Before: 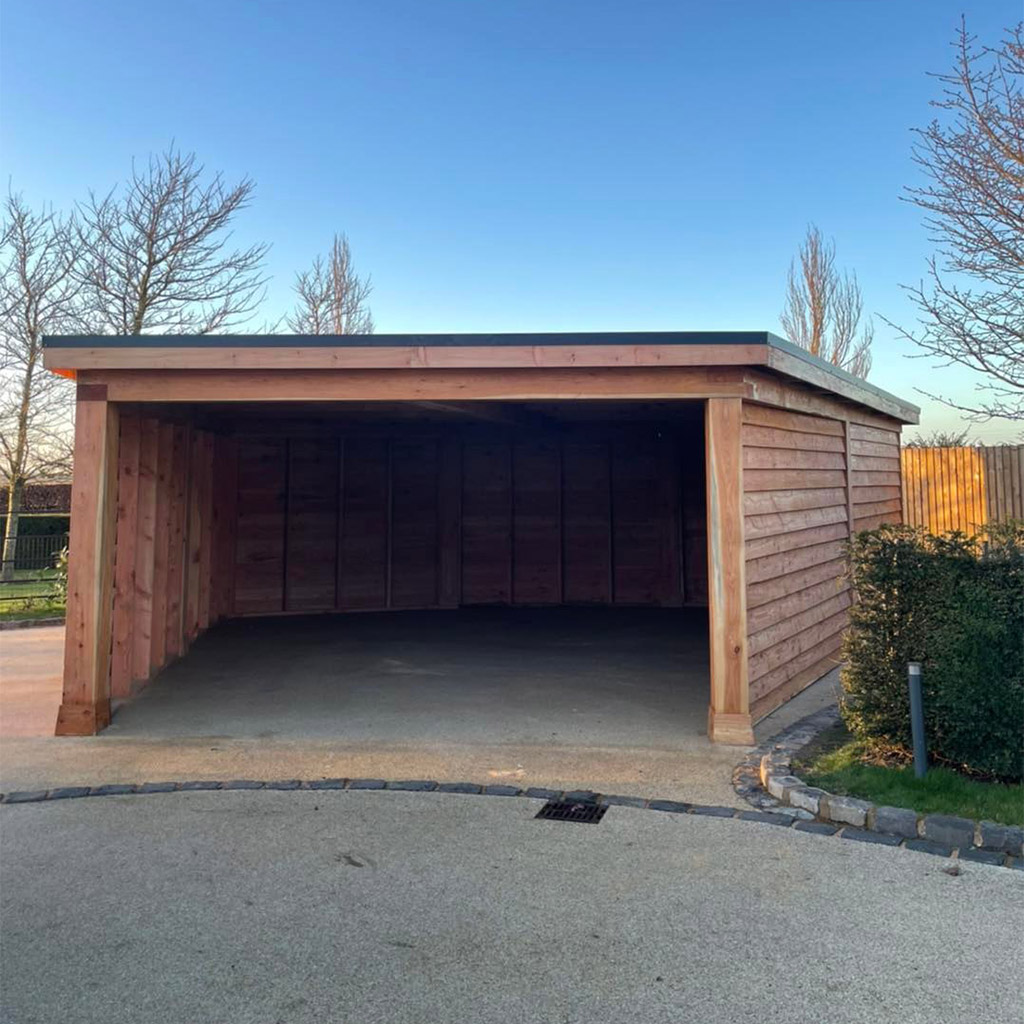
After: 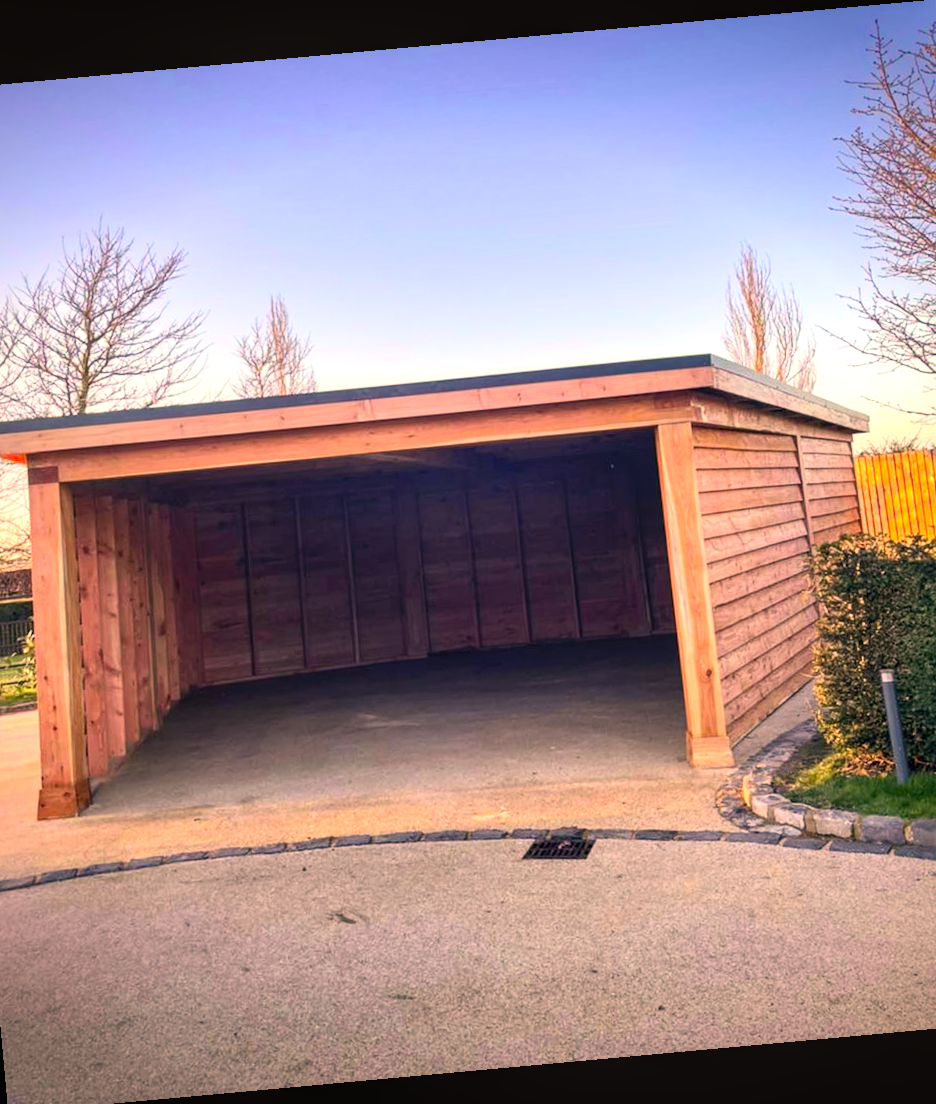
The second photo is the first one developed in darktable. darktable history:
crop: left 7.598%, right 7.873%
vignetting: fall-off start 88.53%, fall-off radius 44.2%, saturation 0.376, width/height ratio 1.161
color correction: highlights a* 21.16, highlights b* 19.61
rotate and perspective: rotation -5.2°, automatic cropping off
exposure: exposure 0.564 EV, compensate highlight preservation false
local contrast: on, module defaults
white balance: red 1, blue 1
contrast brightness saturation: contrast 0.2, brightness 0.16, saturation 0.22
